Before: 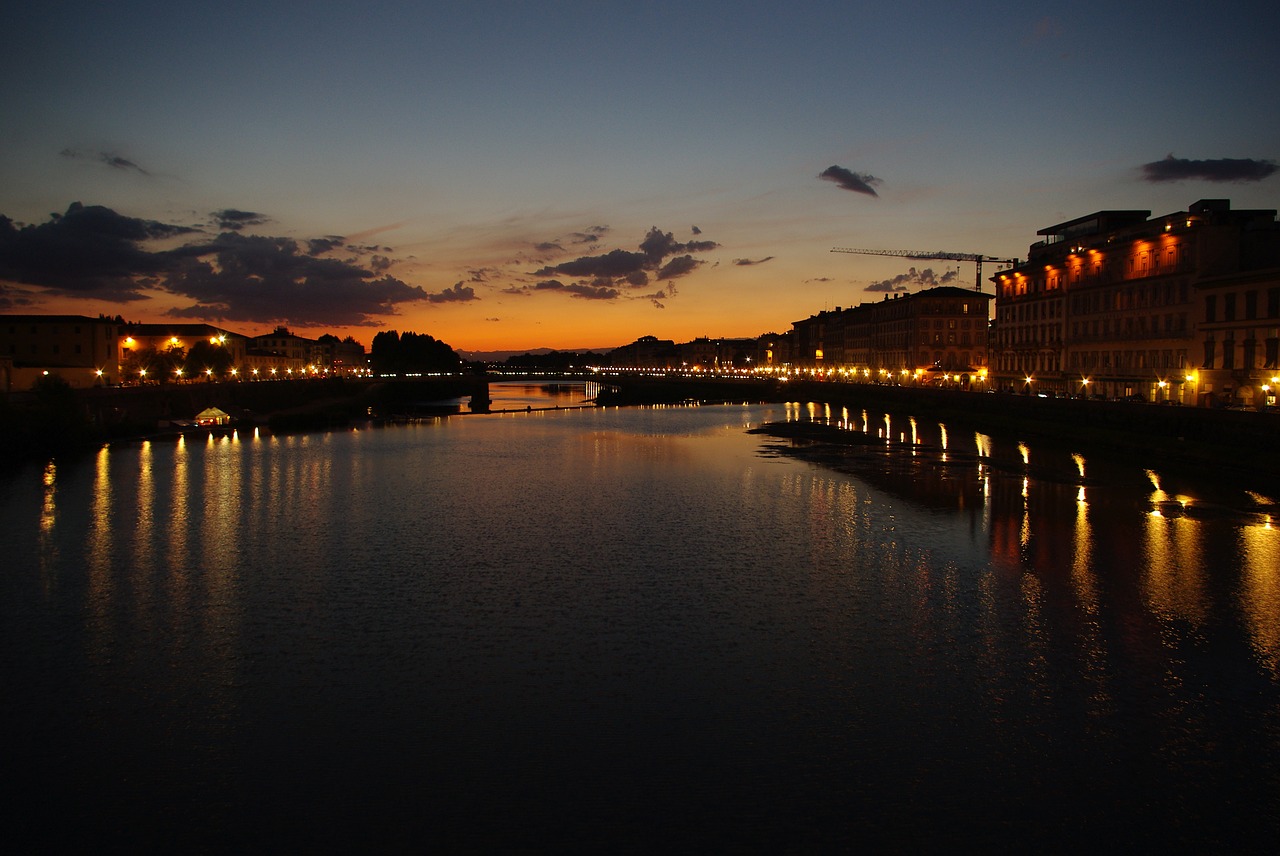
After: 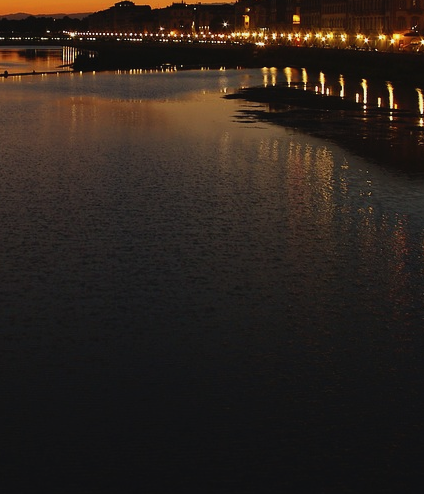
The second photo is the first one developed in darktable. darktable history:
crop: left 40.878%, top 39.176%, right 25.993%, bottom 3.081%
contrast brightness saturation: contrast -0.08, brightness -0.04, saturation -0.11
